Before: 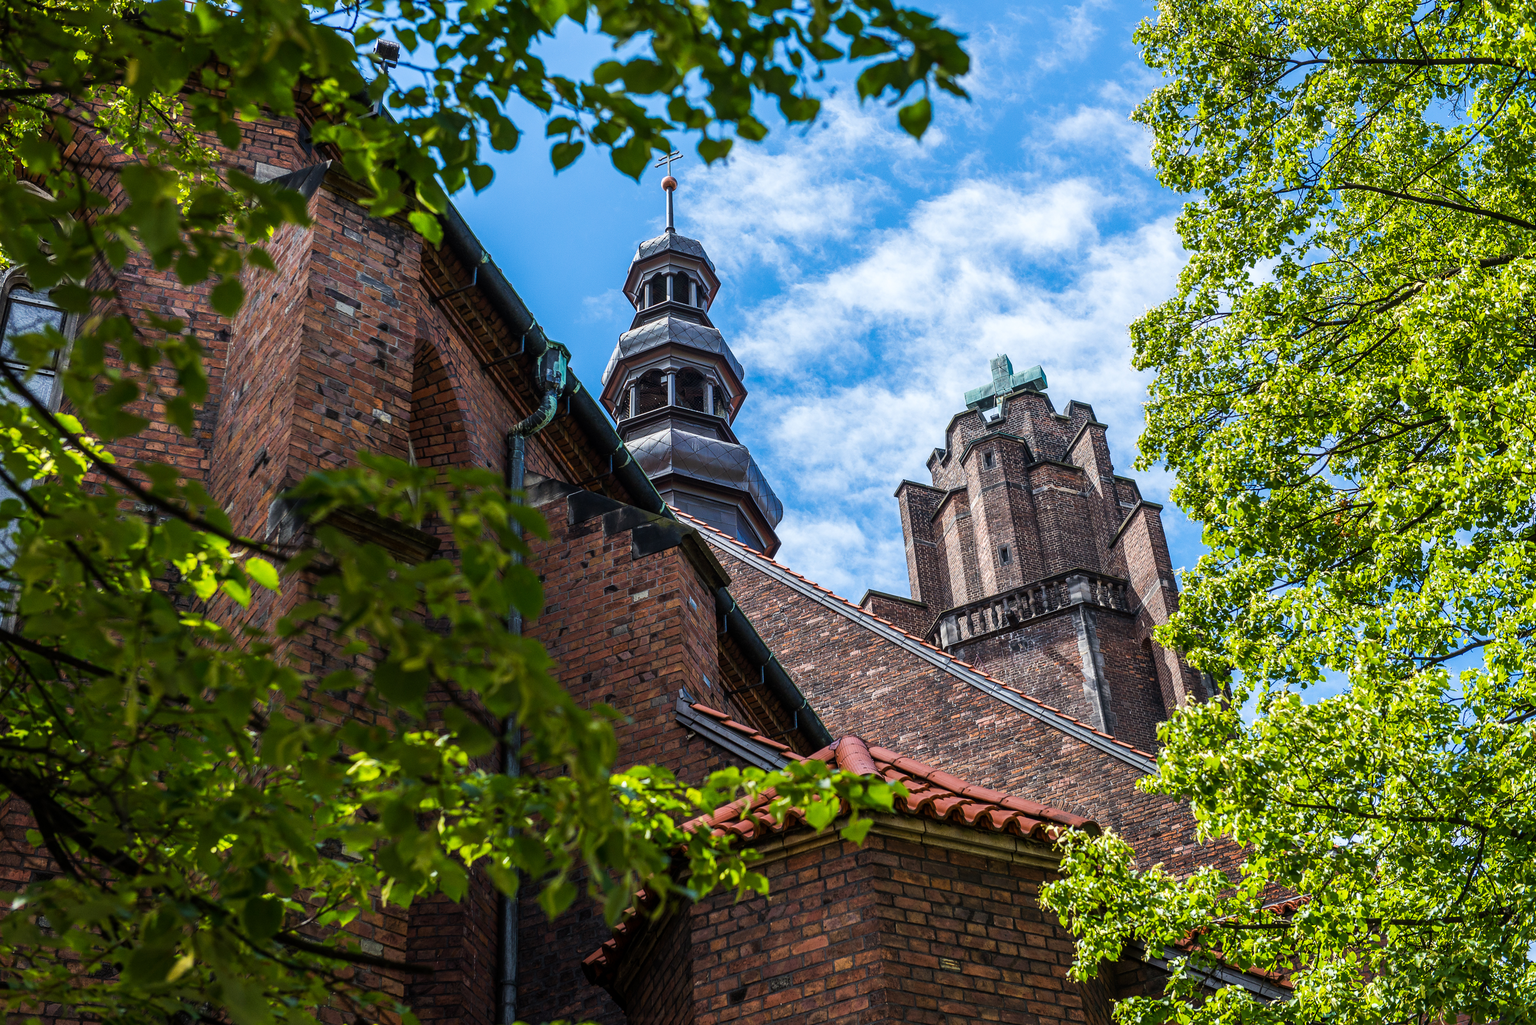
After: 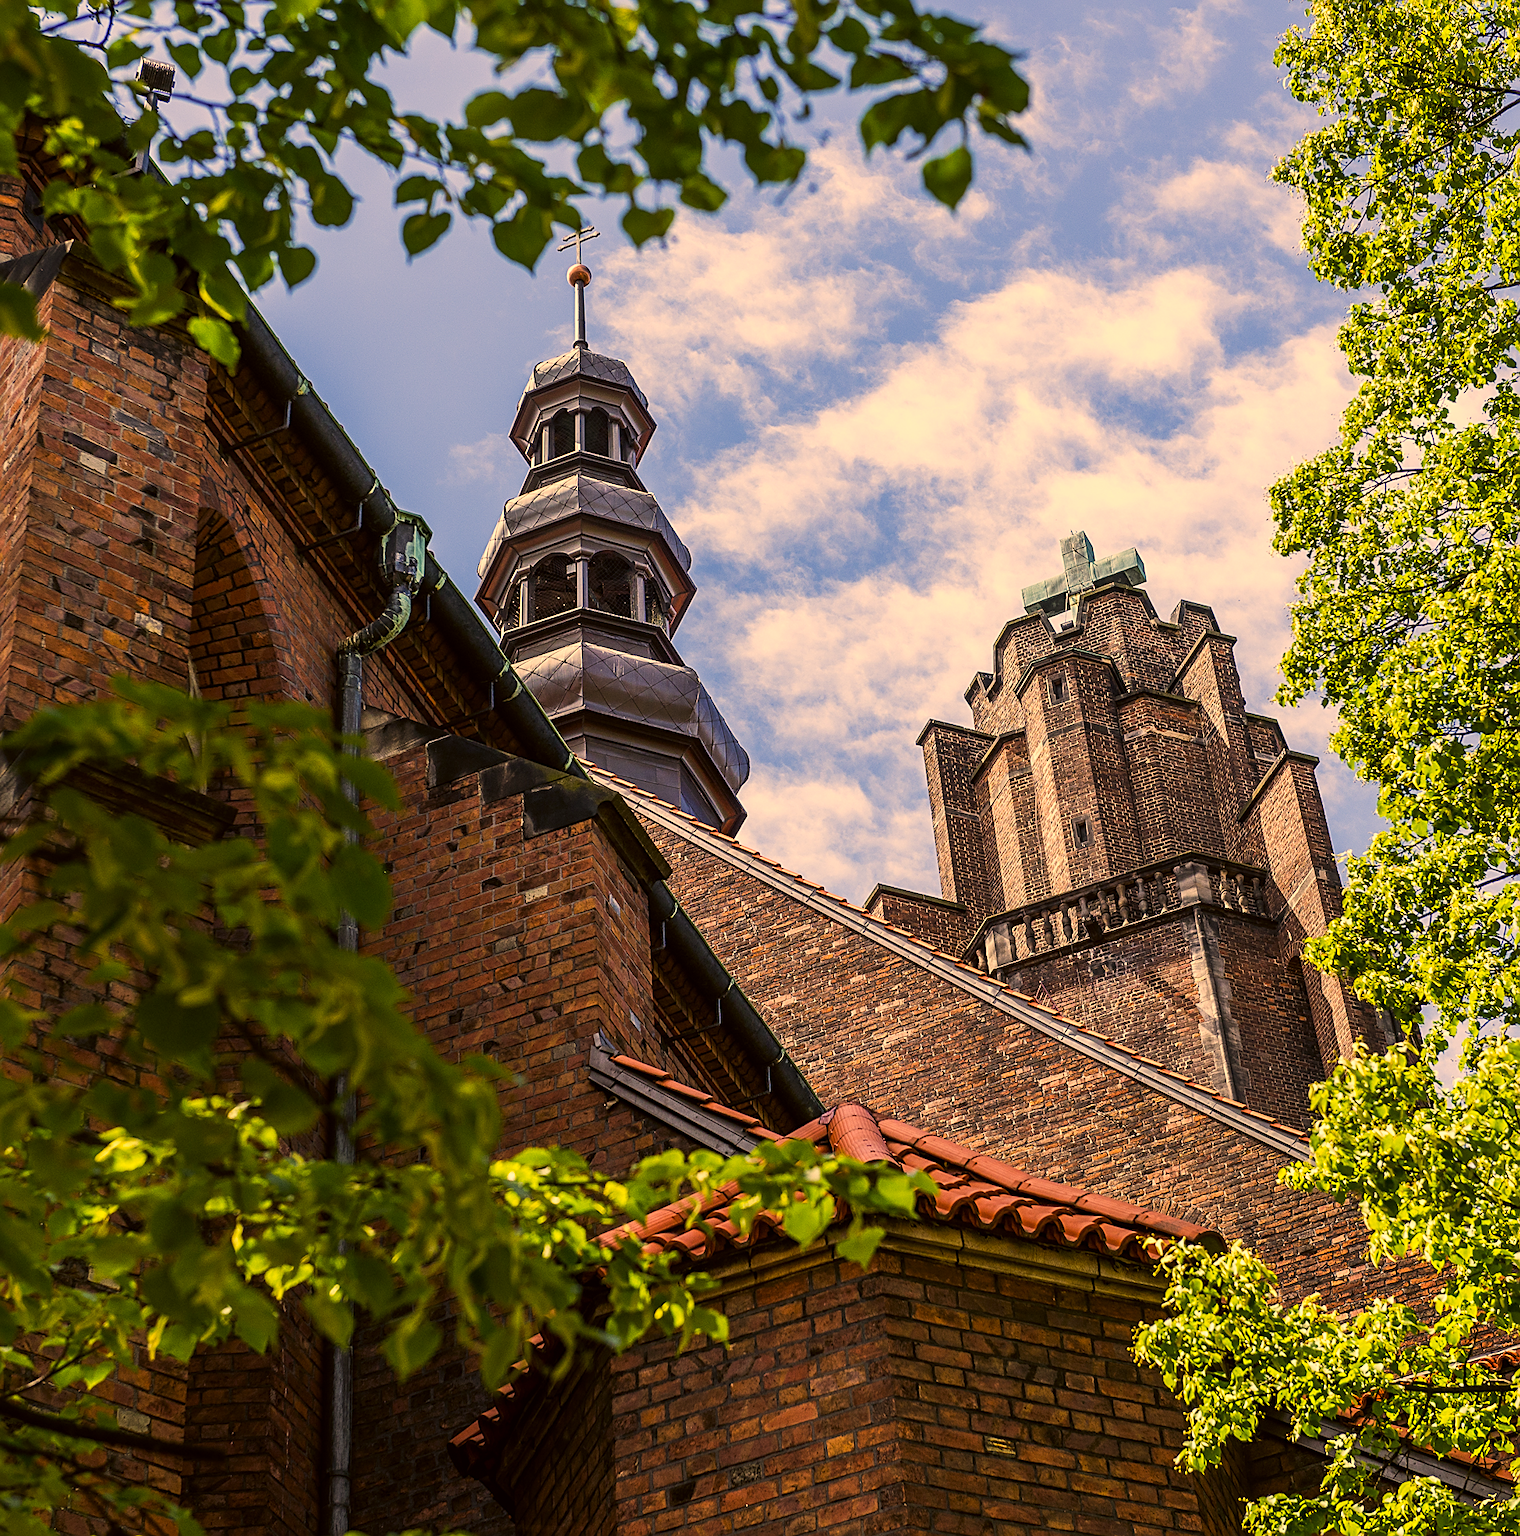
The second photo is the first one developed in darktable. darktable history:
sharpen: on, module defaults
color correction: highlights a* 17.94, highlights b* 35.39, shadows a* 1.48, shadows b* 6.42, saturation 1.01
crop and rotate: left 18.442%, right 15.508%
